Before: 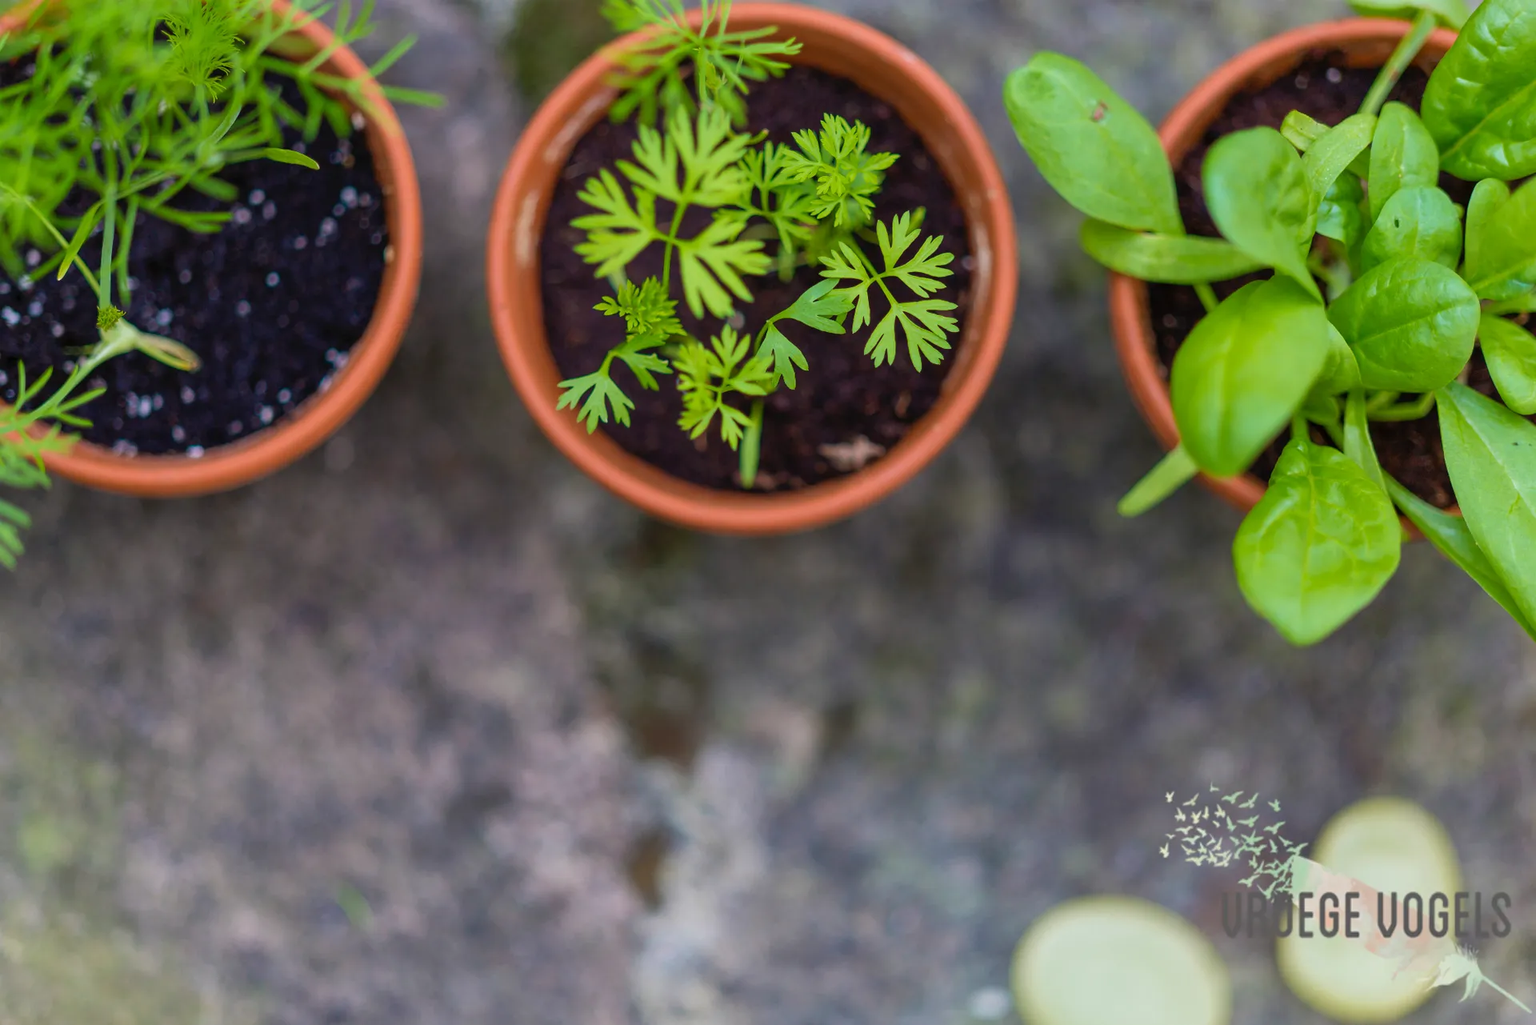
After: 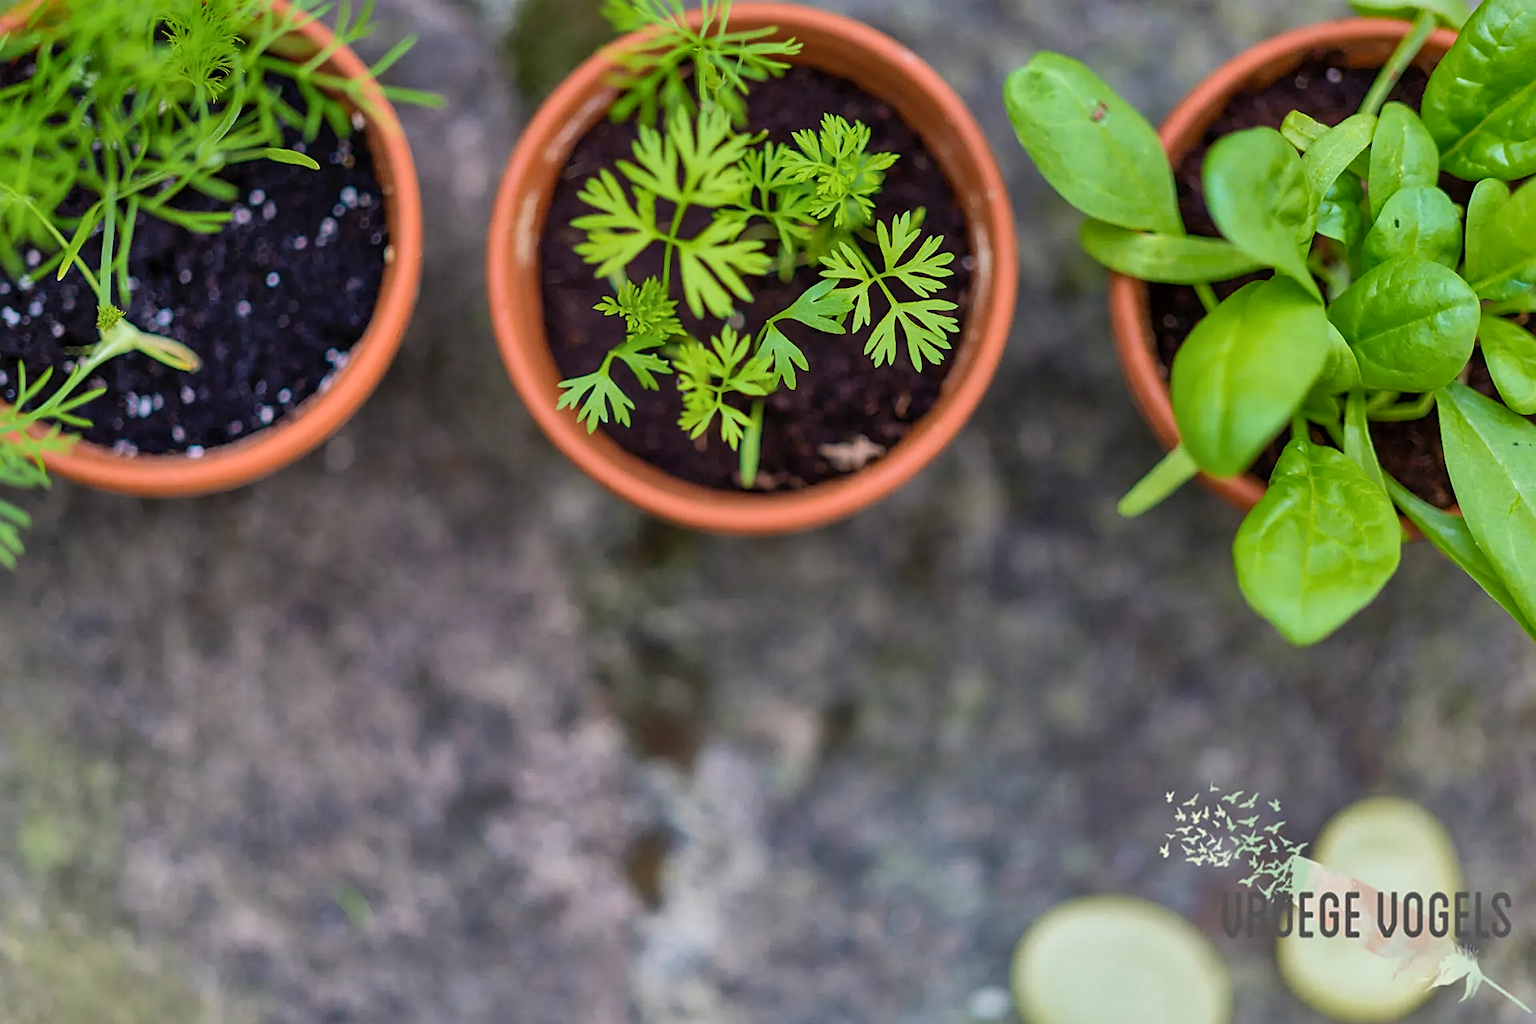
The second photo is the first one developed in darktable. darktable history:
local contrast: mode bilateral grid, contrast 20, coarseness 50, detail 132%, midtone range 0.2
sharpen: on, module defaults
shadows and highlights: soften with gaussian
exposure: compensate highlight preservation false
